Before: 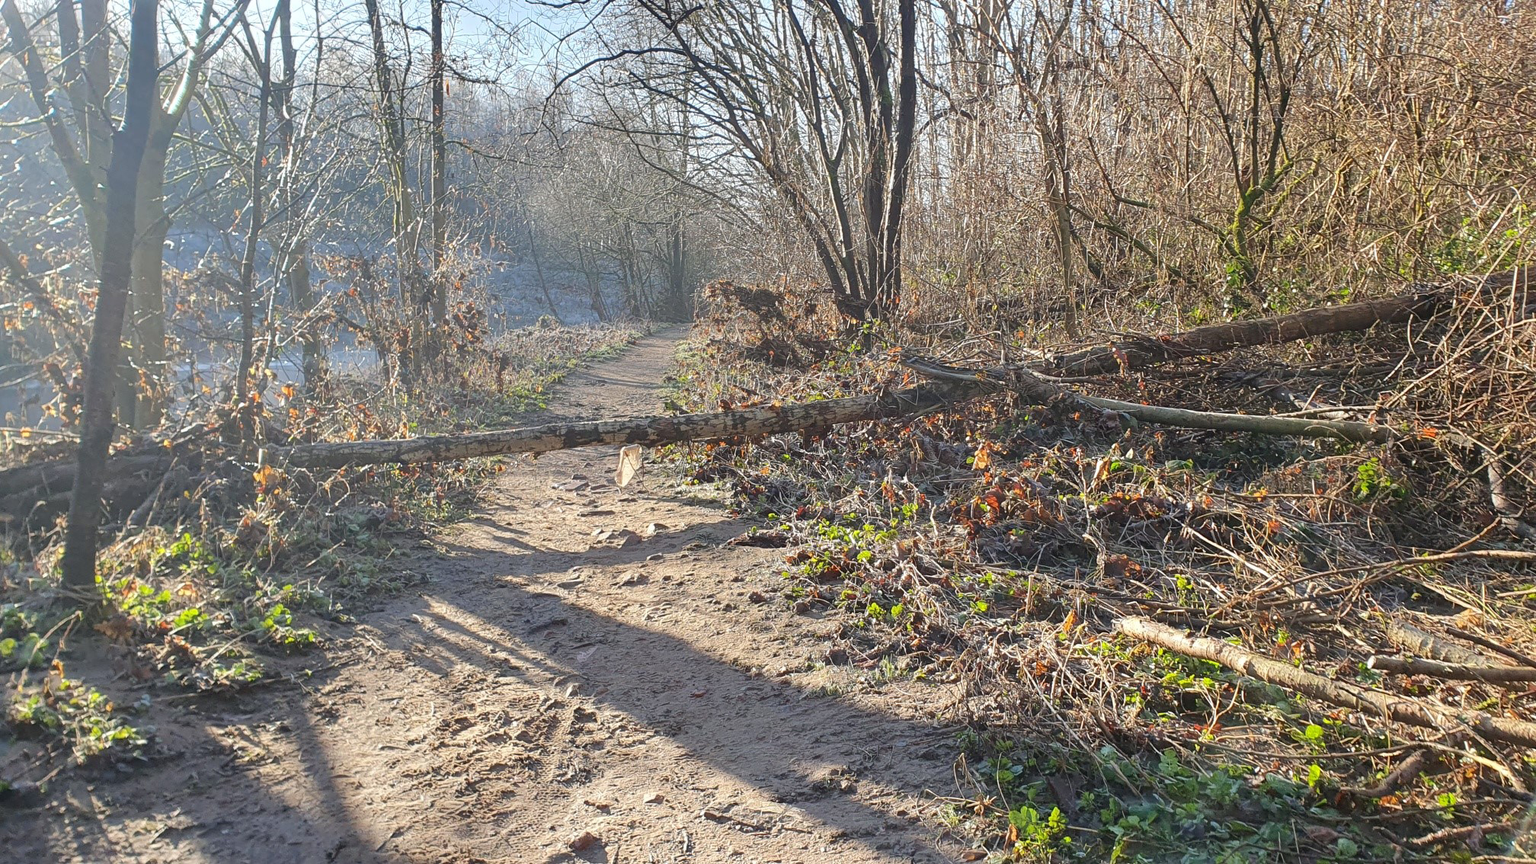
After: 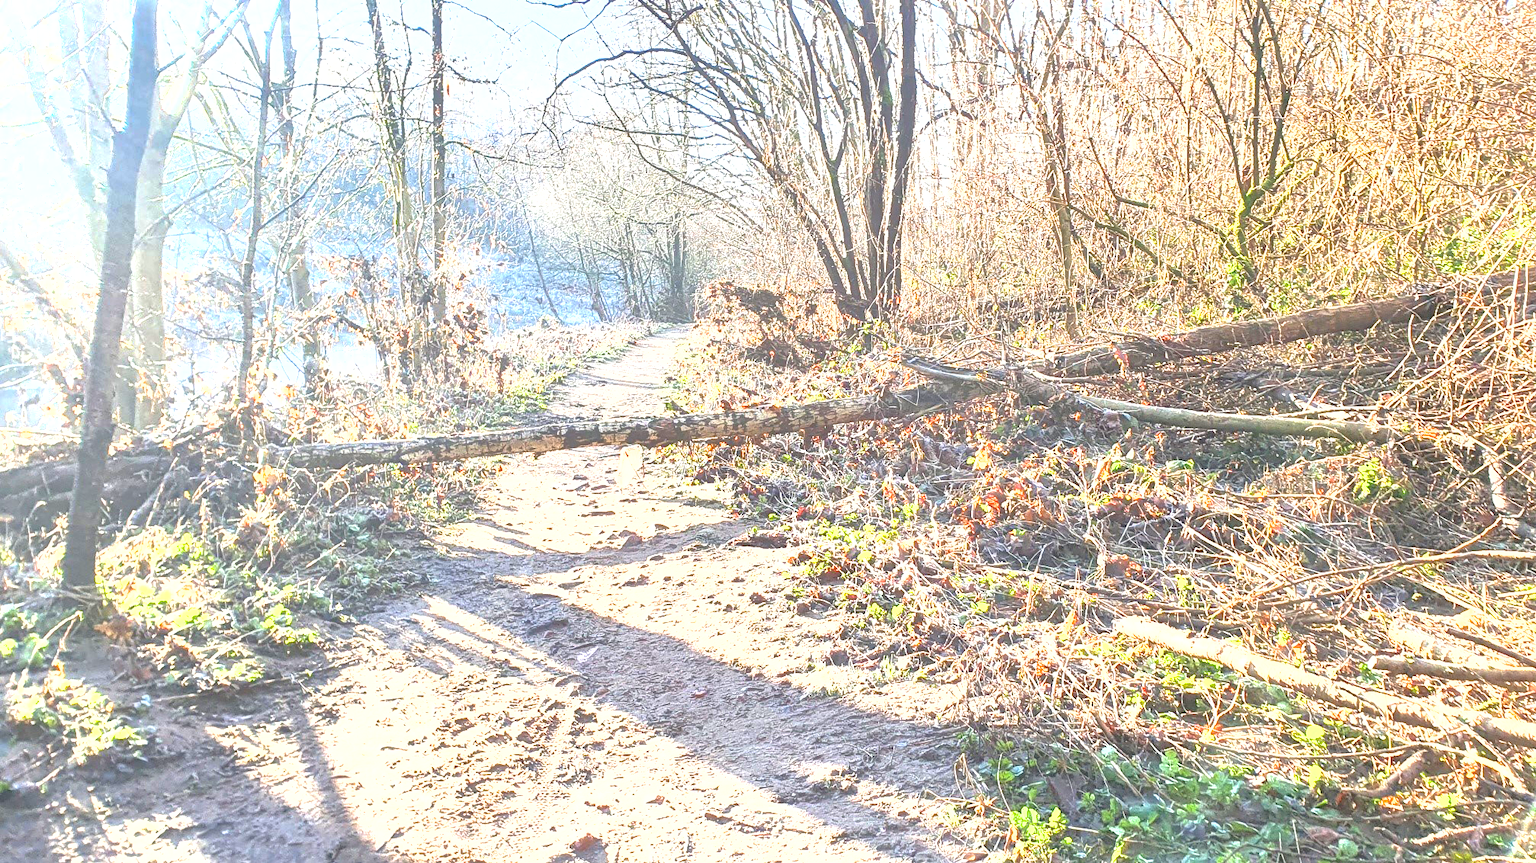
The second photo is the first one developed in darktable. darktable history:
local contrast: highlights 100%, shadows 100%, detail 120%, midtone range 0.2
contrast brightness saturation: brightness 0.15
shadows and highlights: on, module defaults
exposure: exposure 2.003 EV, compensate highlight preservation false
